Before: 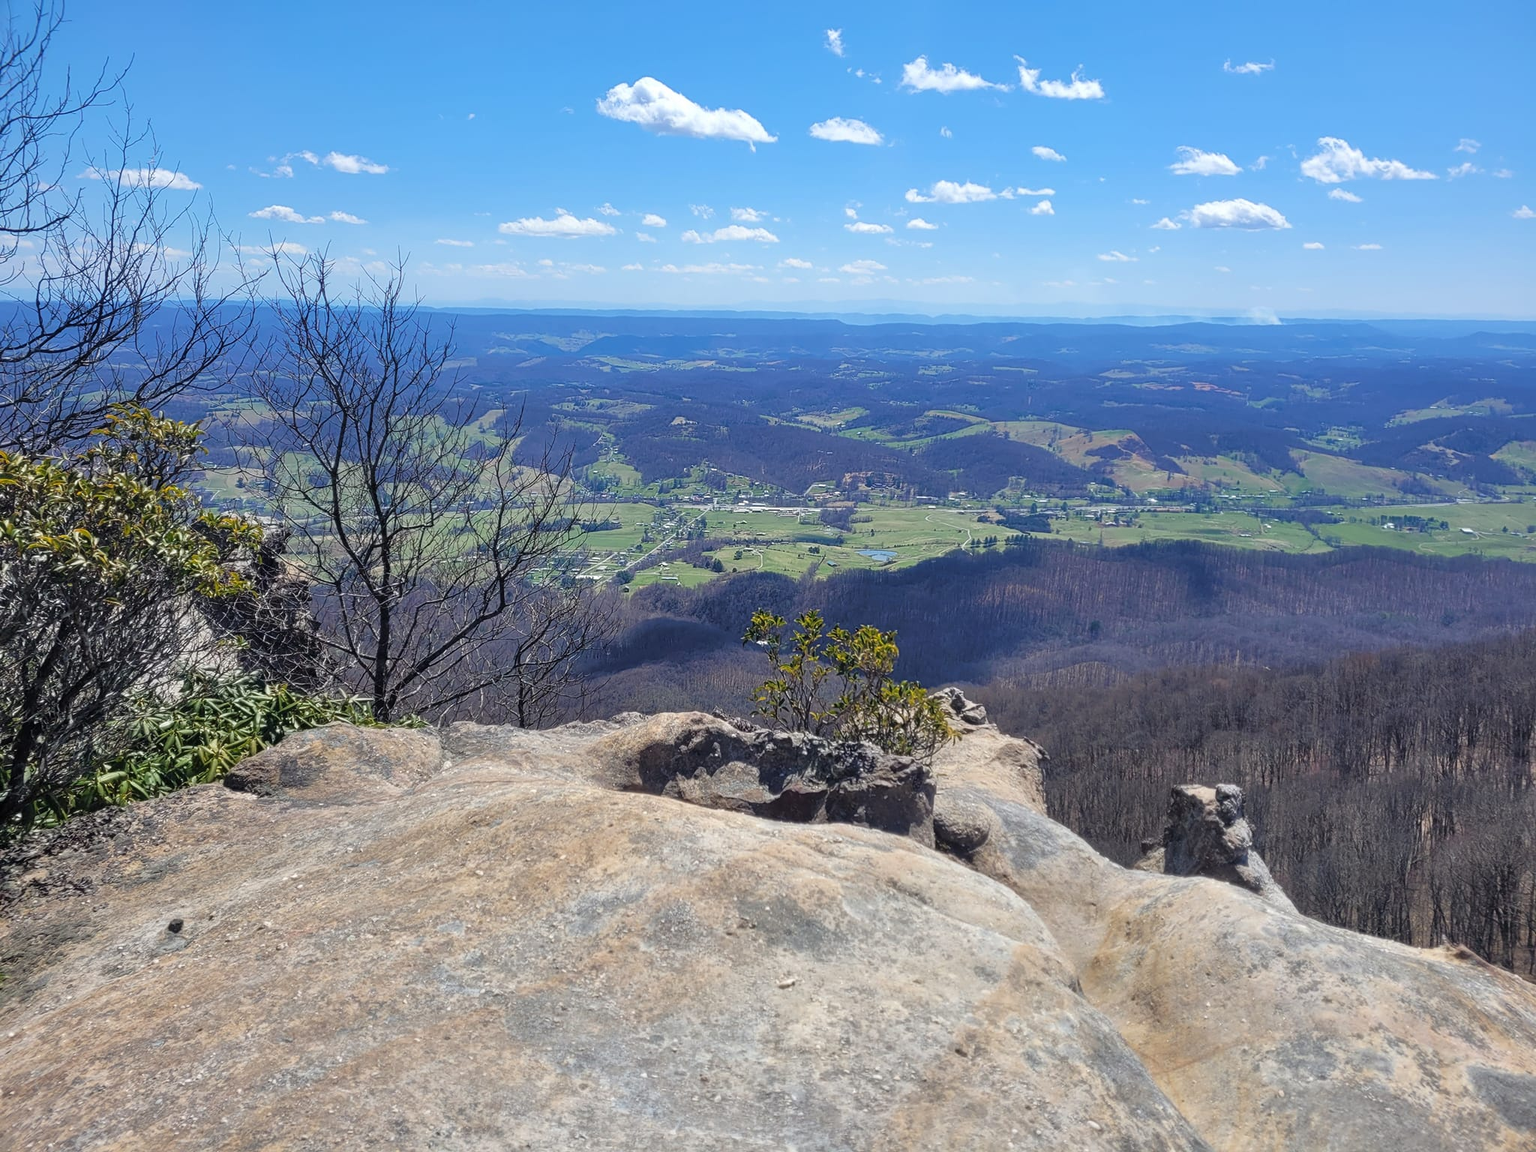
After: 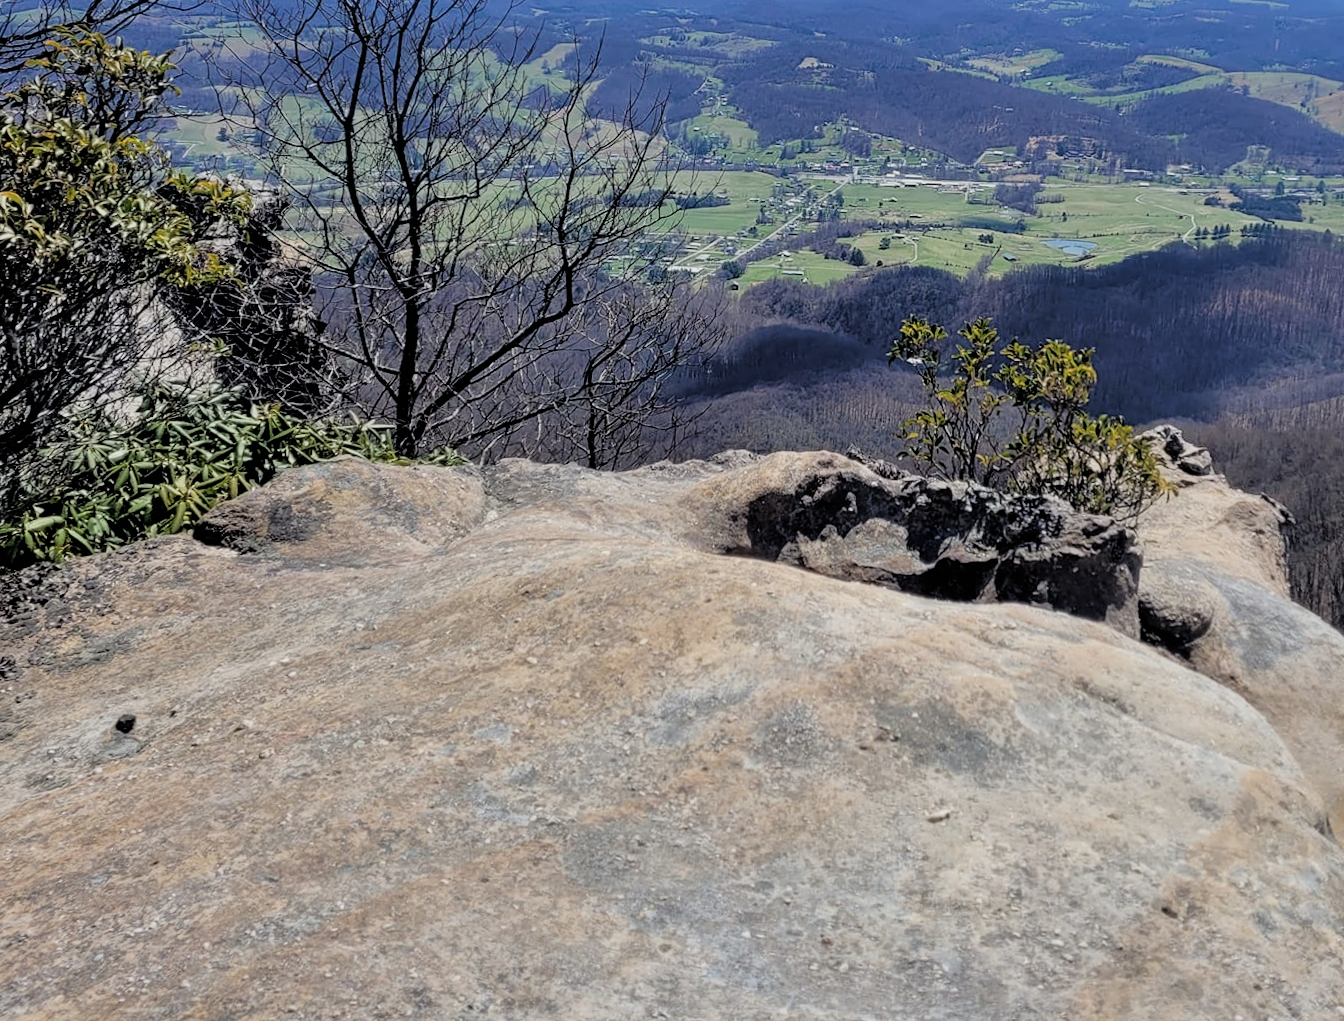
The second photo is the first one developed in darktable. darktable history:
contrast brightness saturation: saturation -0.048
shadows and highlights: shadows 34.1, highlights -35.17, highlights color adjustment 79.26%, soften with gaussian
filmic rgb: black relative exposure -3.82 EV, white relative exposure 3.48 EV, hardness 2.59, contrast 1.104
crop and rotate: angle -1.08°, left 3.775%, top 31.87%, right 28.945%
exposure: compensate exposure bias true, compensate highlight preservation false
